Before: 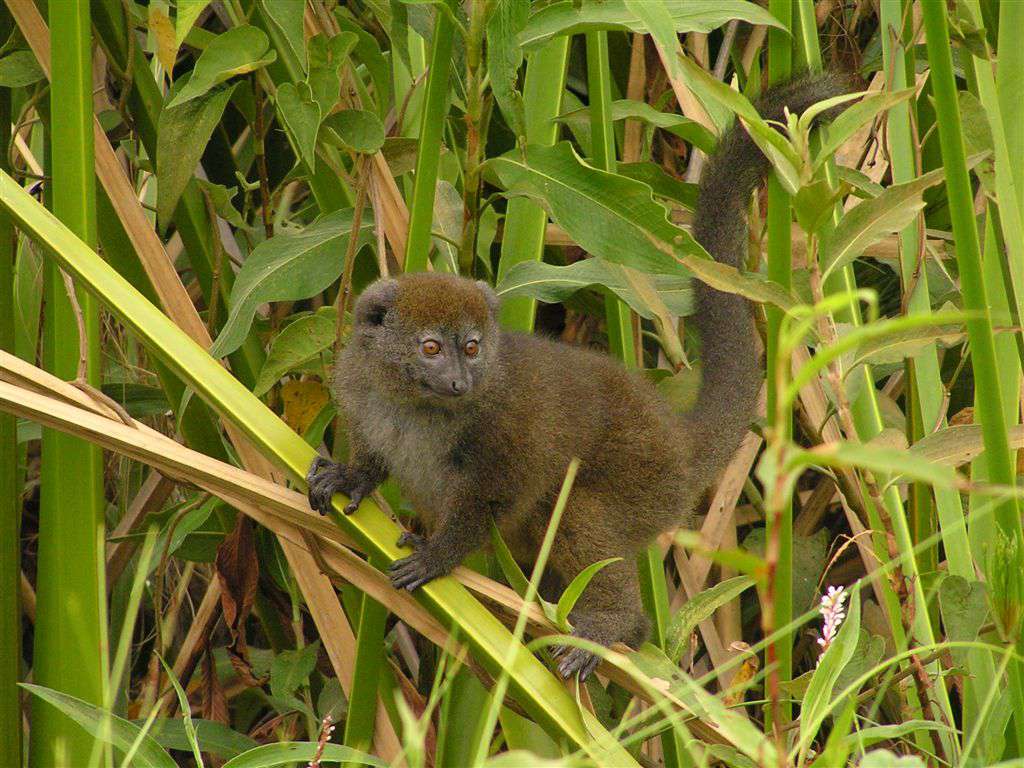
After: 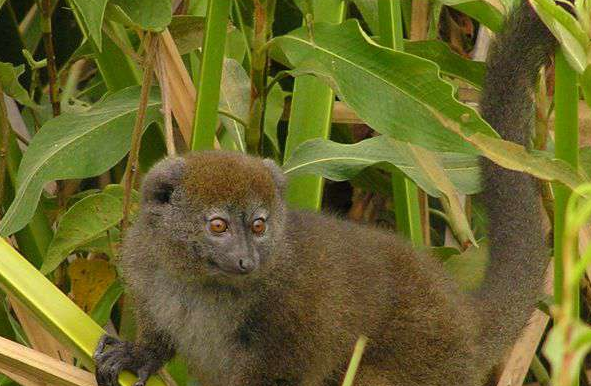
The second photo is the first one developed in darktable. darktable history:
crop: left 20.808%, top 15.941%, right 21.431%, bottom 33.681%
